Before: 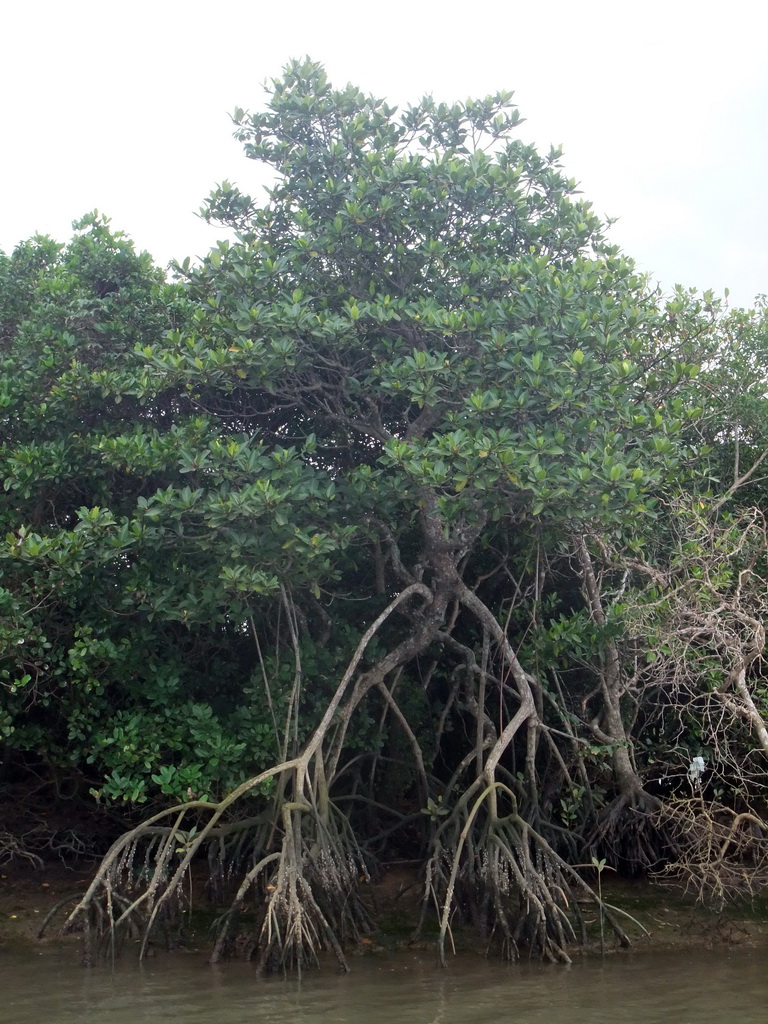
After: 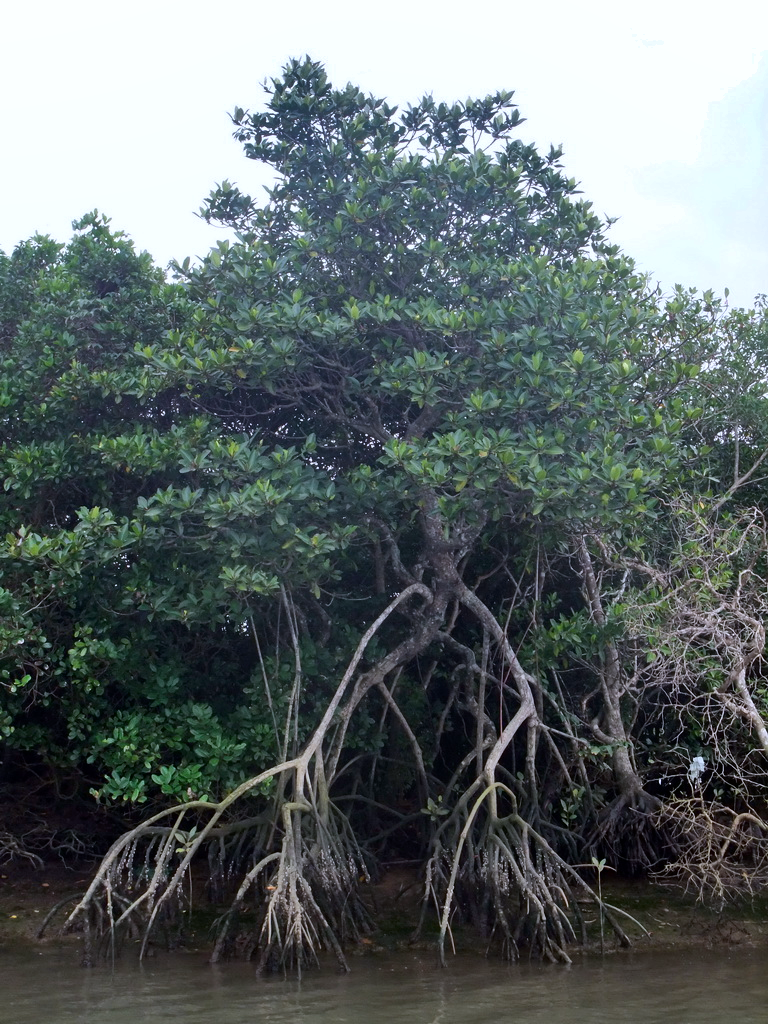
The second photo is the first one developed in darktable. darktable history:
rgb curve: mode RGB, independent channels
contrast brightness saturation: brightness -0.09
shadows and highlights: radius 118.69, shadows 42.21, highlights -61.56, soften with gaussian
white balance: red 0.967, blue 1.119, emerald 0.756
